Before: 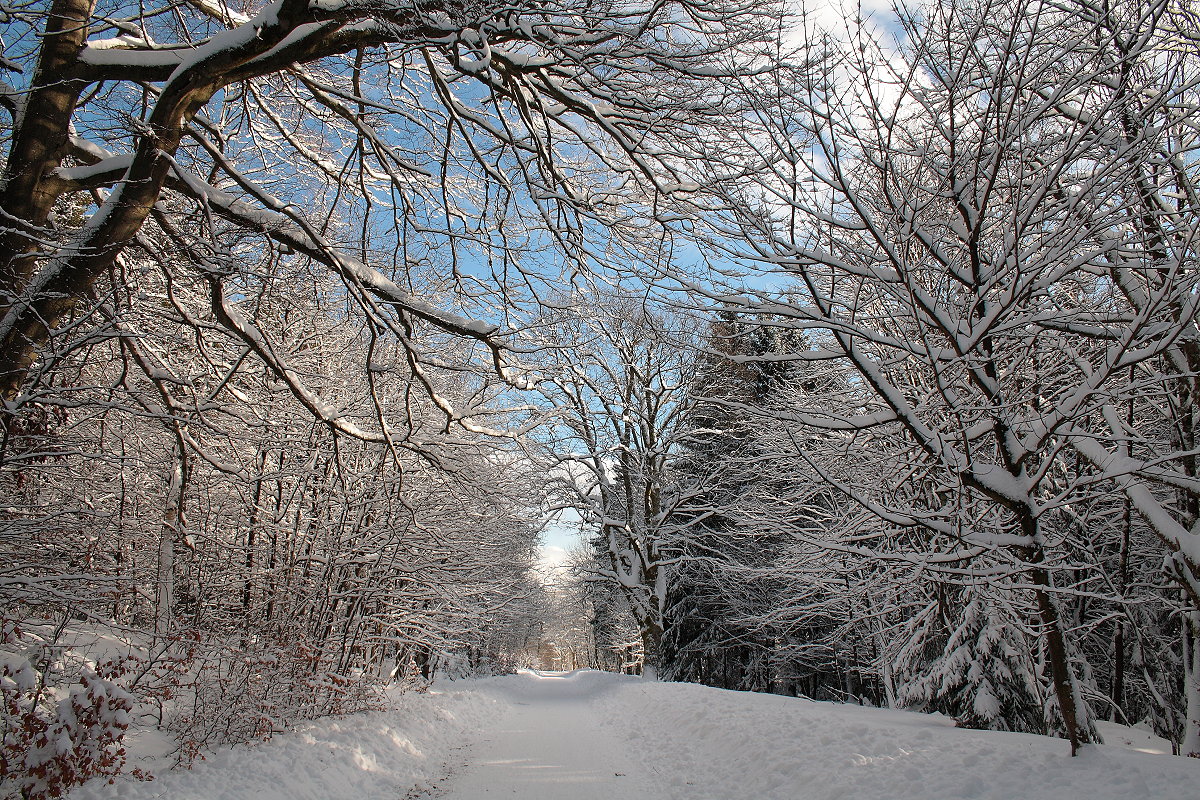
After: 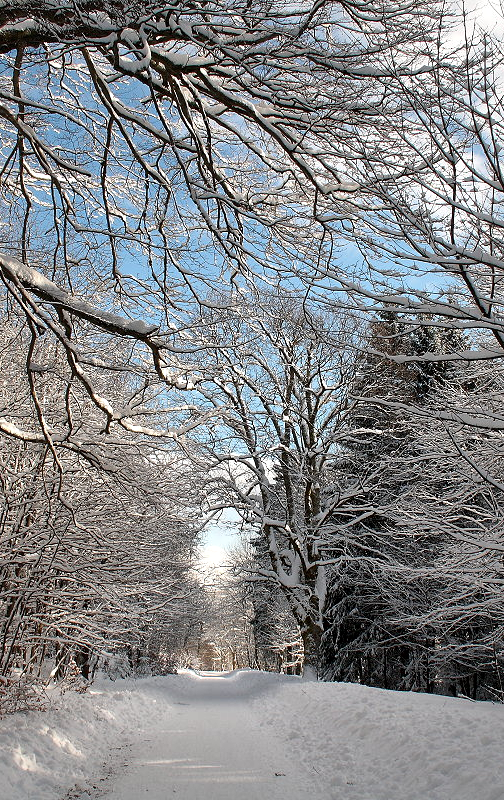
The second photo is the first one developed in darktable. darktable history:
crop: left 28.408%, right 29.492%
local contrast: mode bilateral grid, contrast 19, coarseness 49, detail 178%, midtone range 0.2
